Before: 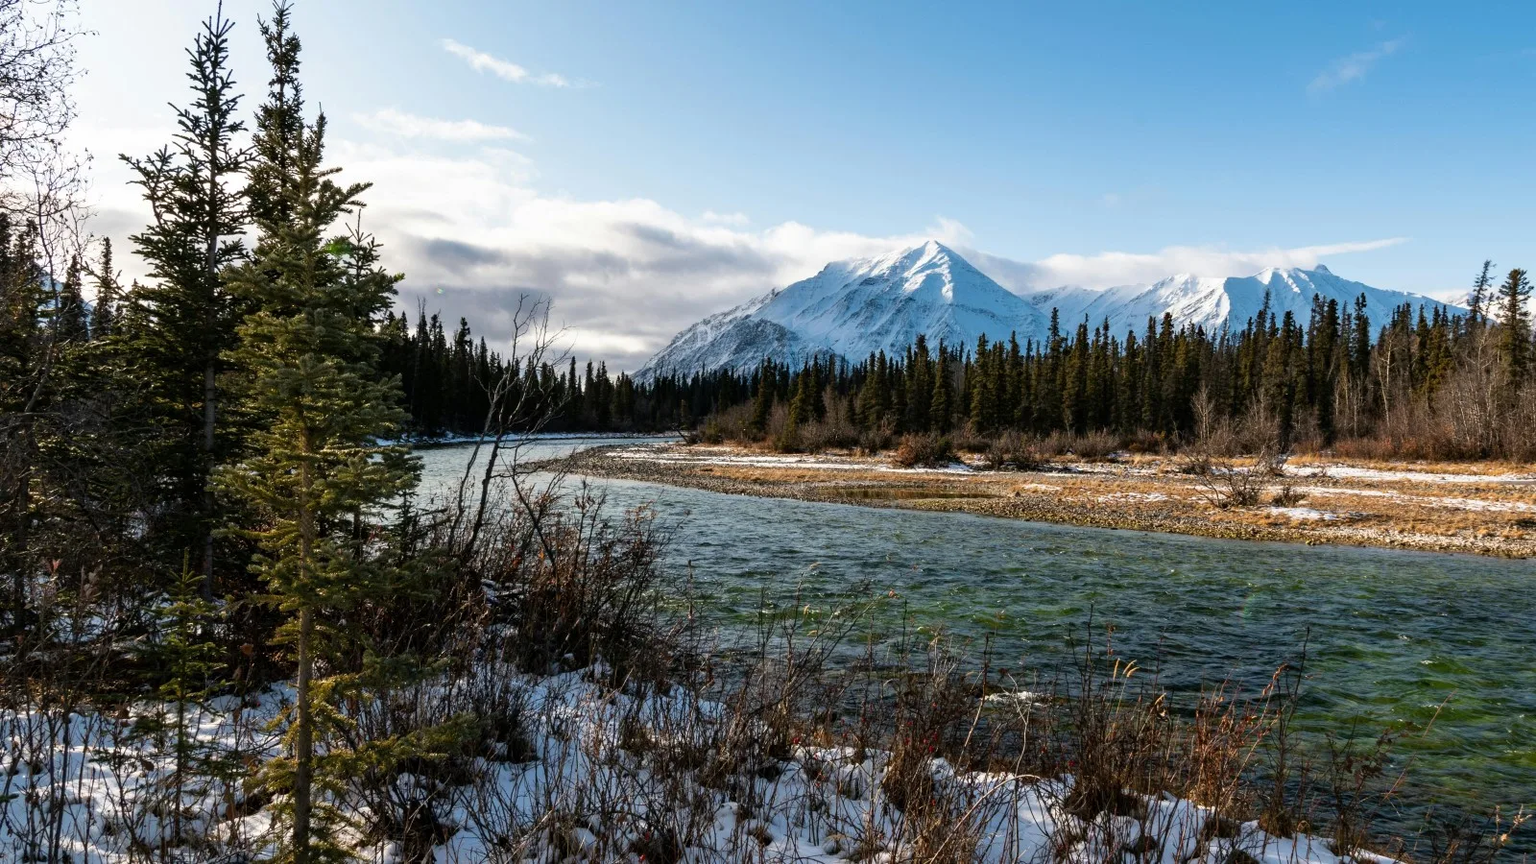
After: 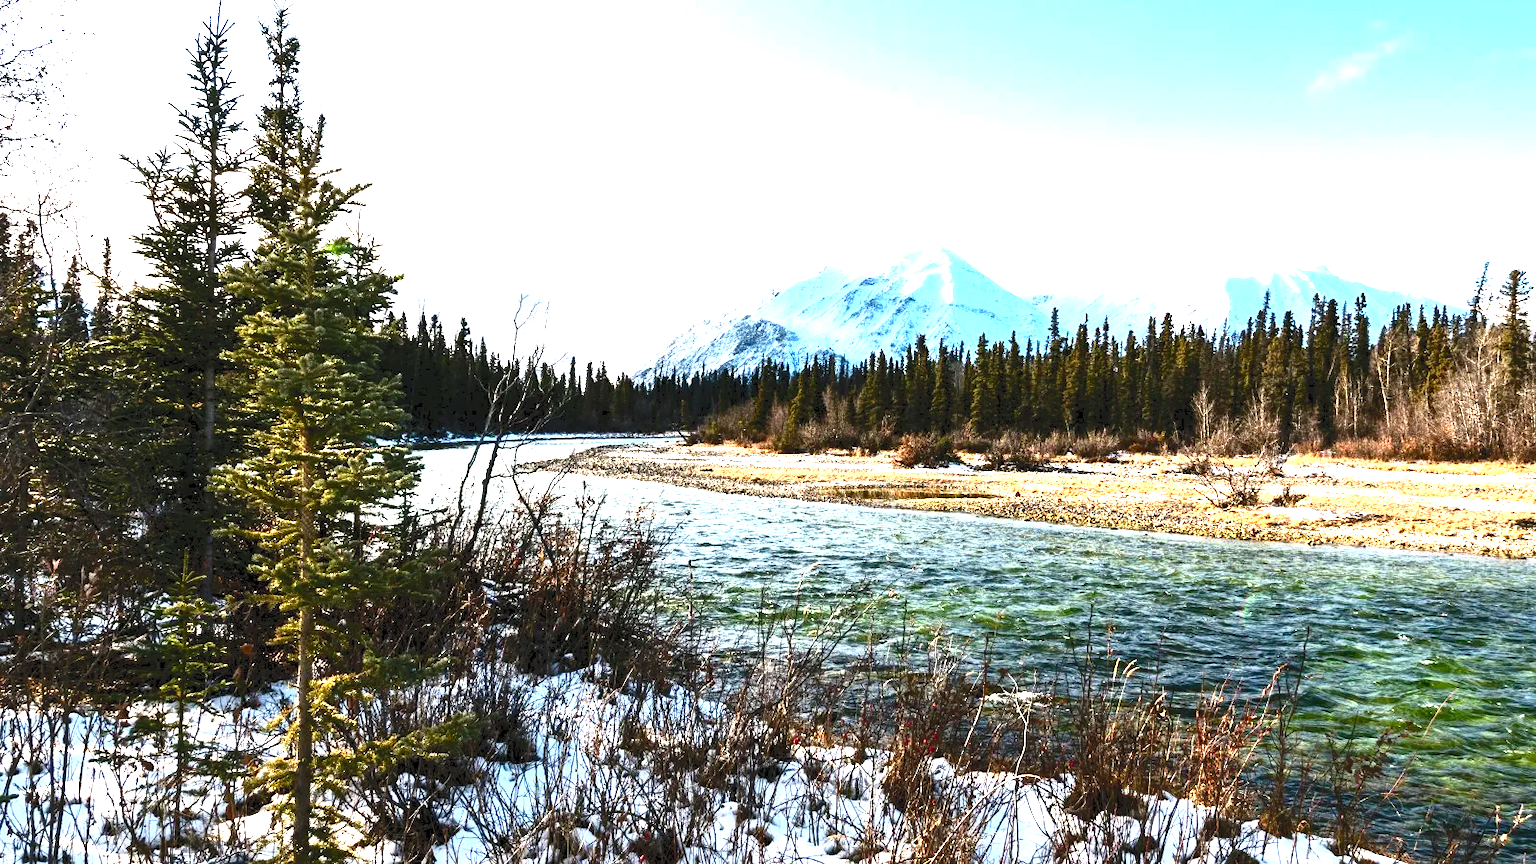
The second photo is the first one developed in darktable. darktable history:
tone curve: curves: ch0 [(0, 0) (0.003, 0.062) (0.011, 0.07) (0.025, 0.083) (0.044, 0.094) (0.069, 0.105) (0.1, 0.117) (0.136, 0.136) (0.177, 0.164) (0.224, 0.201) (0.277, 0.256) (0.335, 0.335) (0.399, 0.424) (0.468, 0.529) (0.543, 0.641) (0.623, 0.725) (0.709, 0.787) (0.801, 0.849) (0.898, 0.917) (1, 1)], color space Lab, independent channels, preserve colors none
levels: black 0.08%, levels [0, 0.352, 0.703]
tone equalizer: edges refinement/feathering 500, mask exposure compensation -1.57 EV, preserve details no
exposure: black level correction 0.001, exposure 0.5 EV, compensate highlight preservation false
